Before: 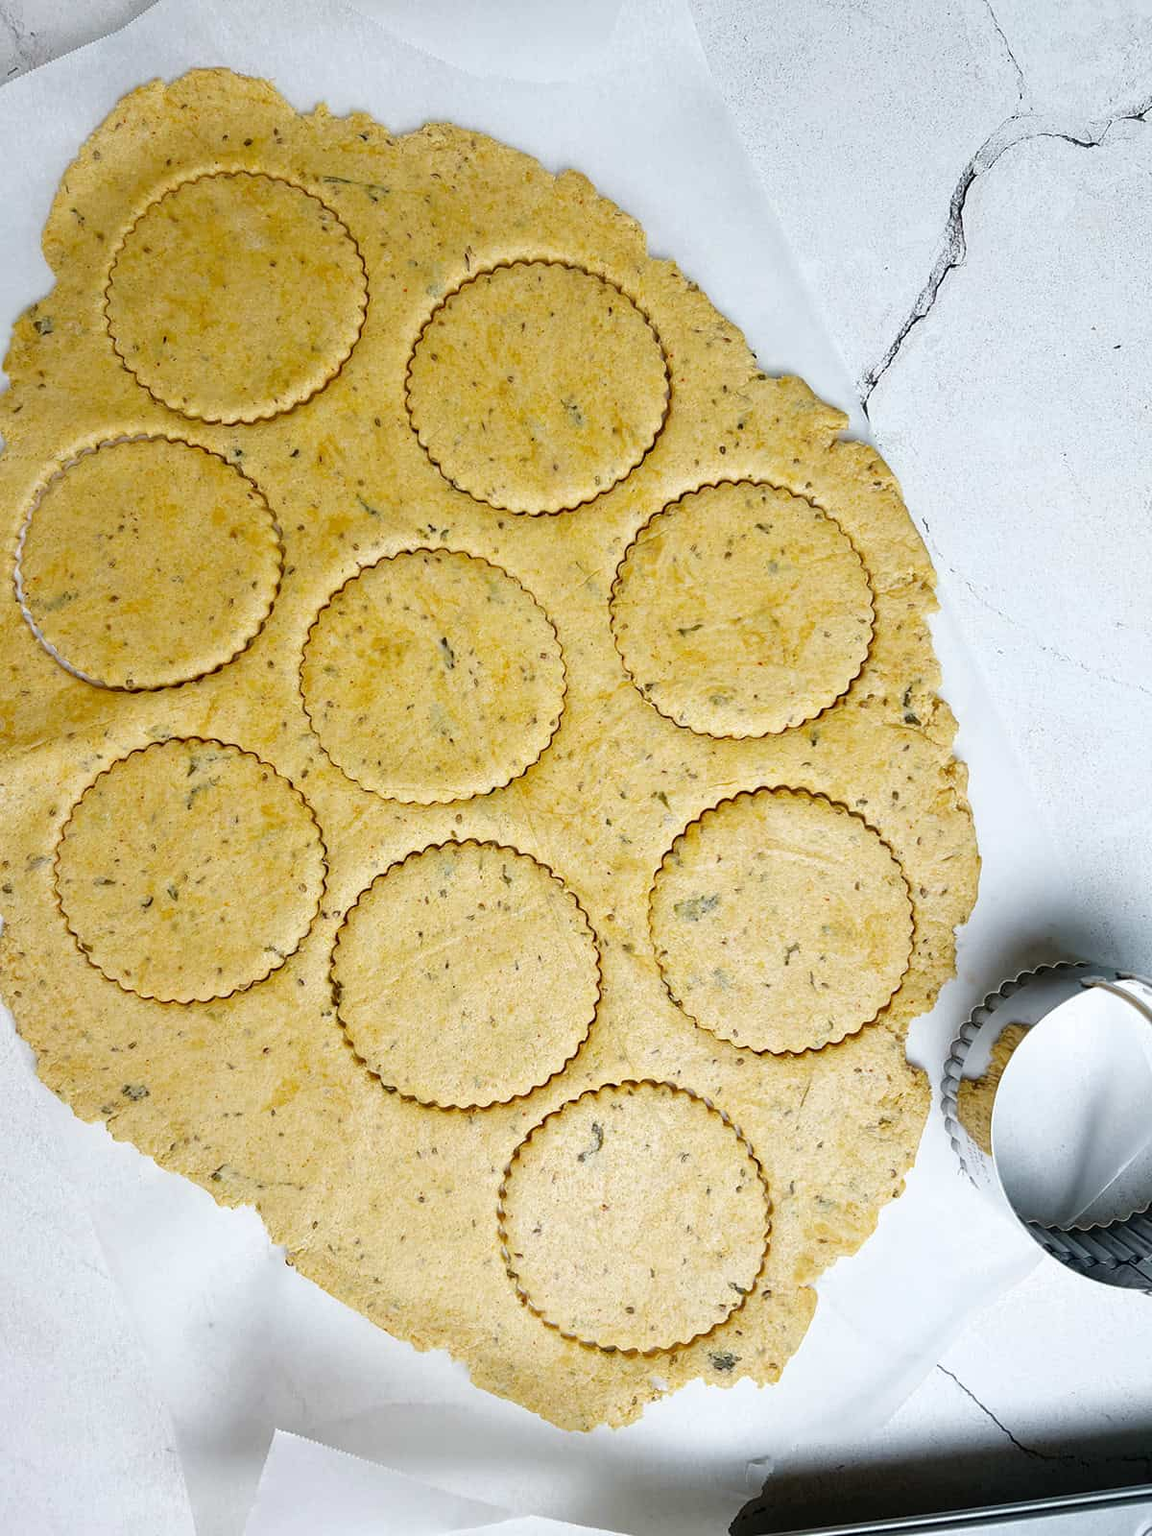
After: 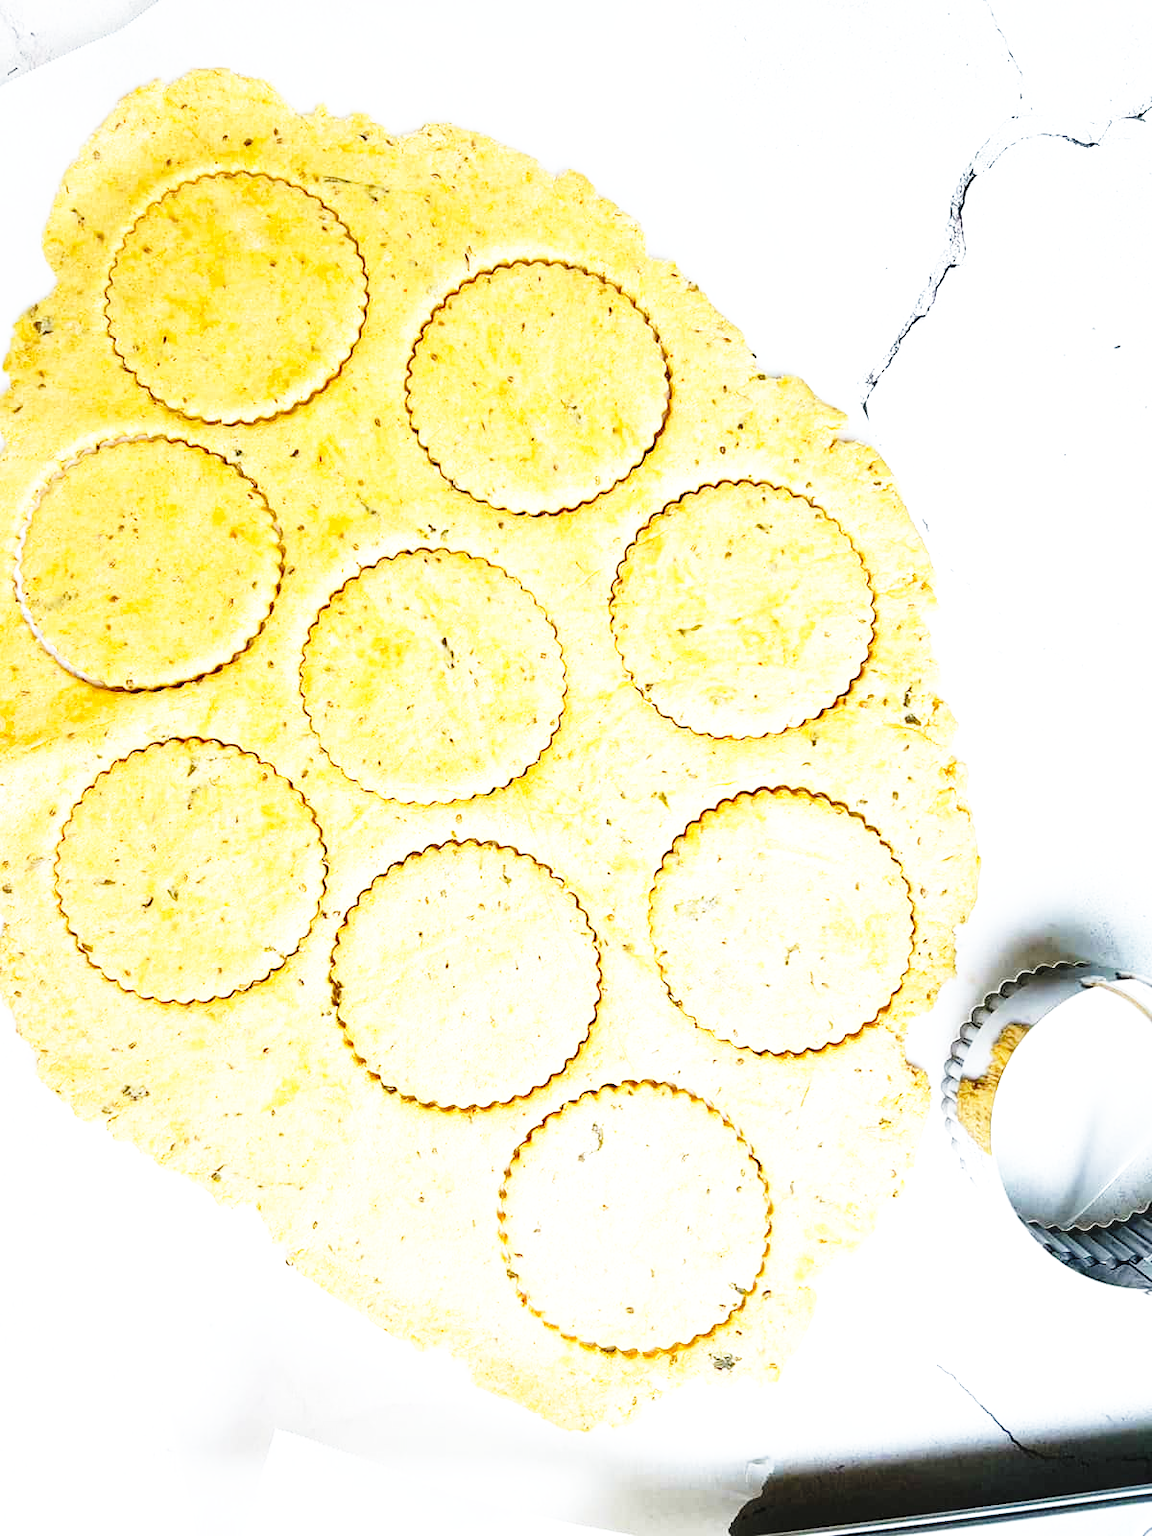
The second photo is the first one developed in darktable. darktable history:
base curve: curves: ch0 [(0, 0) (0.026, 0.03) (0.109, 0.232) (0.351, 0.748) (0.669, 0.968) (1, 1)], preserve colors none
exposure: black level correction -0.002, exposure 0.54 EV, compensate highlight preservation false
